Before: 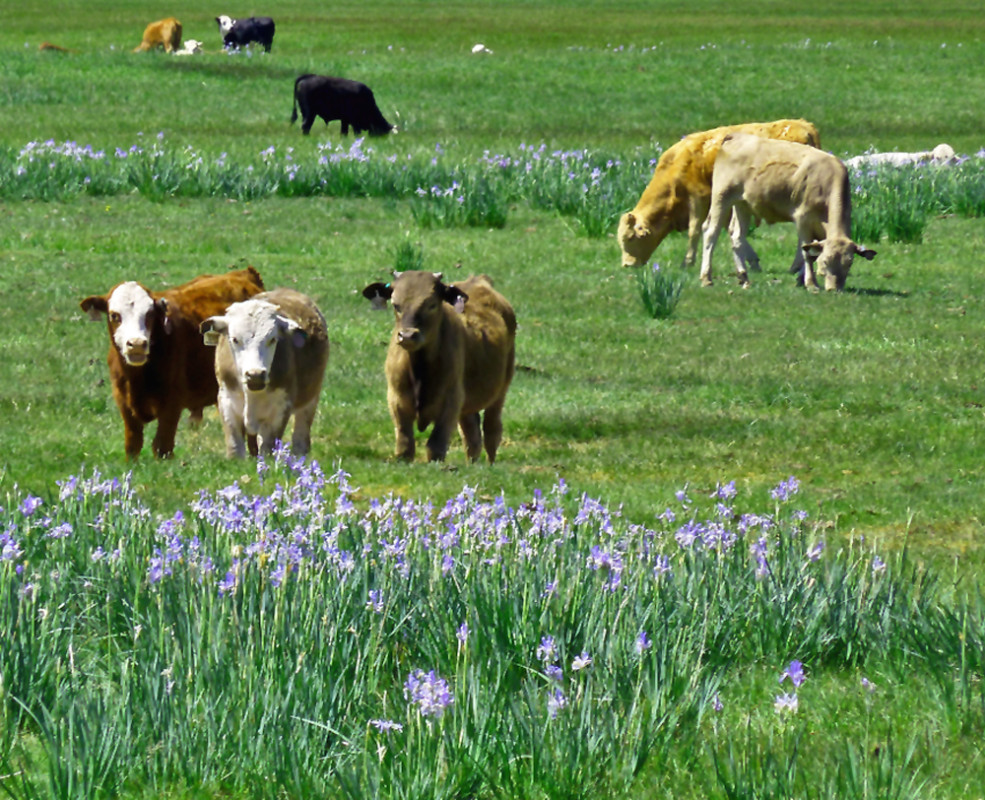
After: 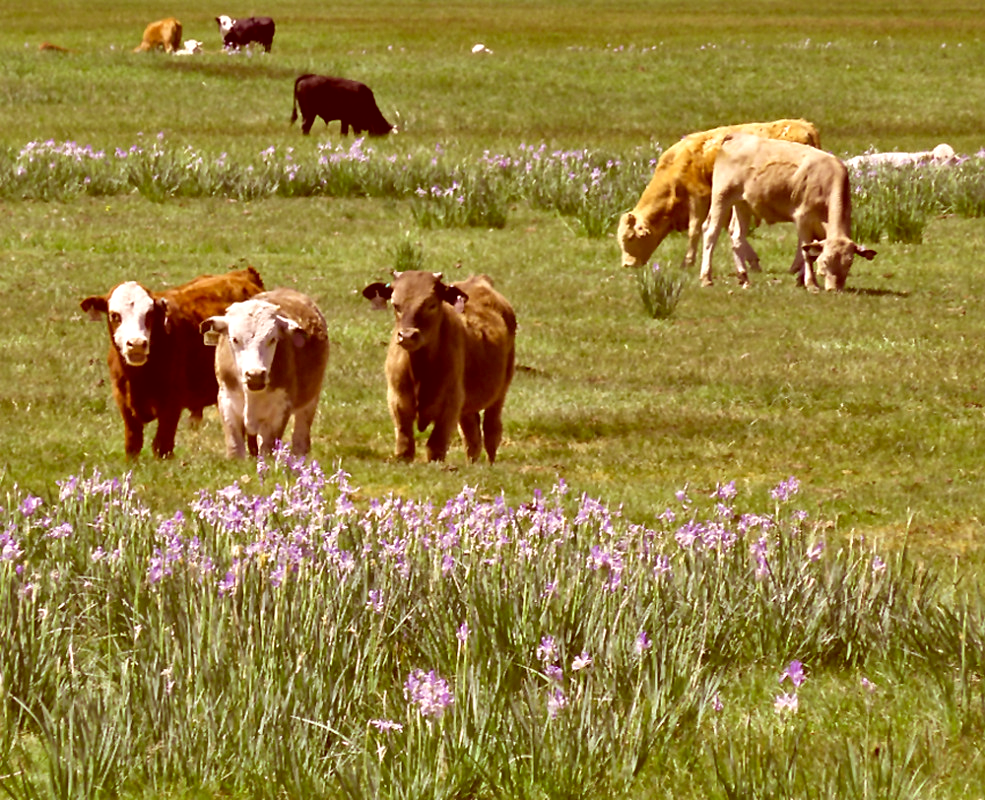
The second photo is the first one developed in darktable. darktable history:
exposure: exposure 0.2 EV, compensate highlight preservation false
sharpen: amount 0.2
color correction: highlights a* 9.03, highlights b* 8.71, shadows a* 40, shadows b* 40, saturation 0.8
